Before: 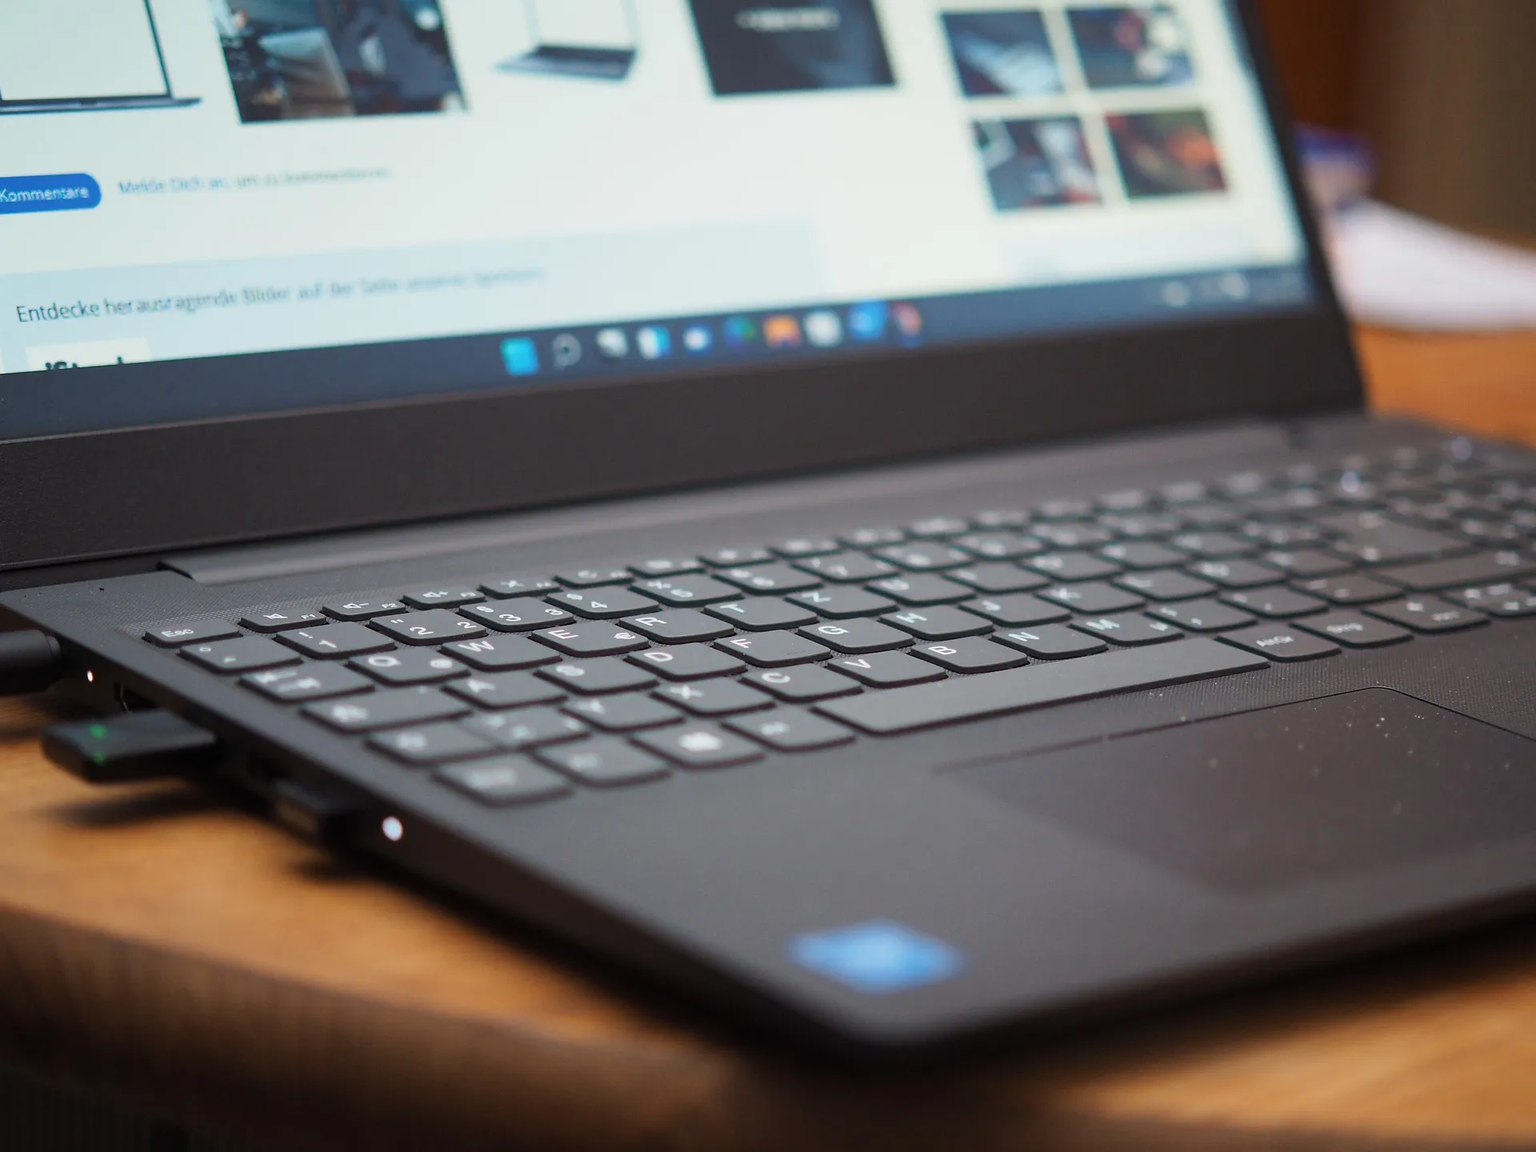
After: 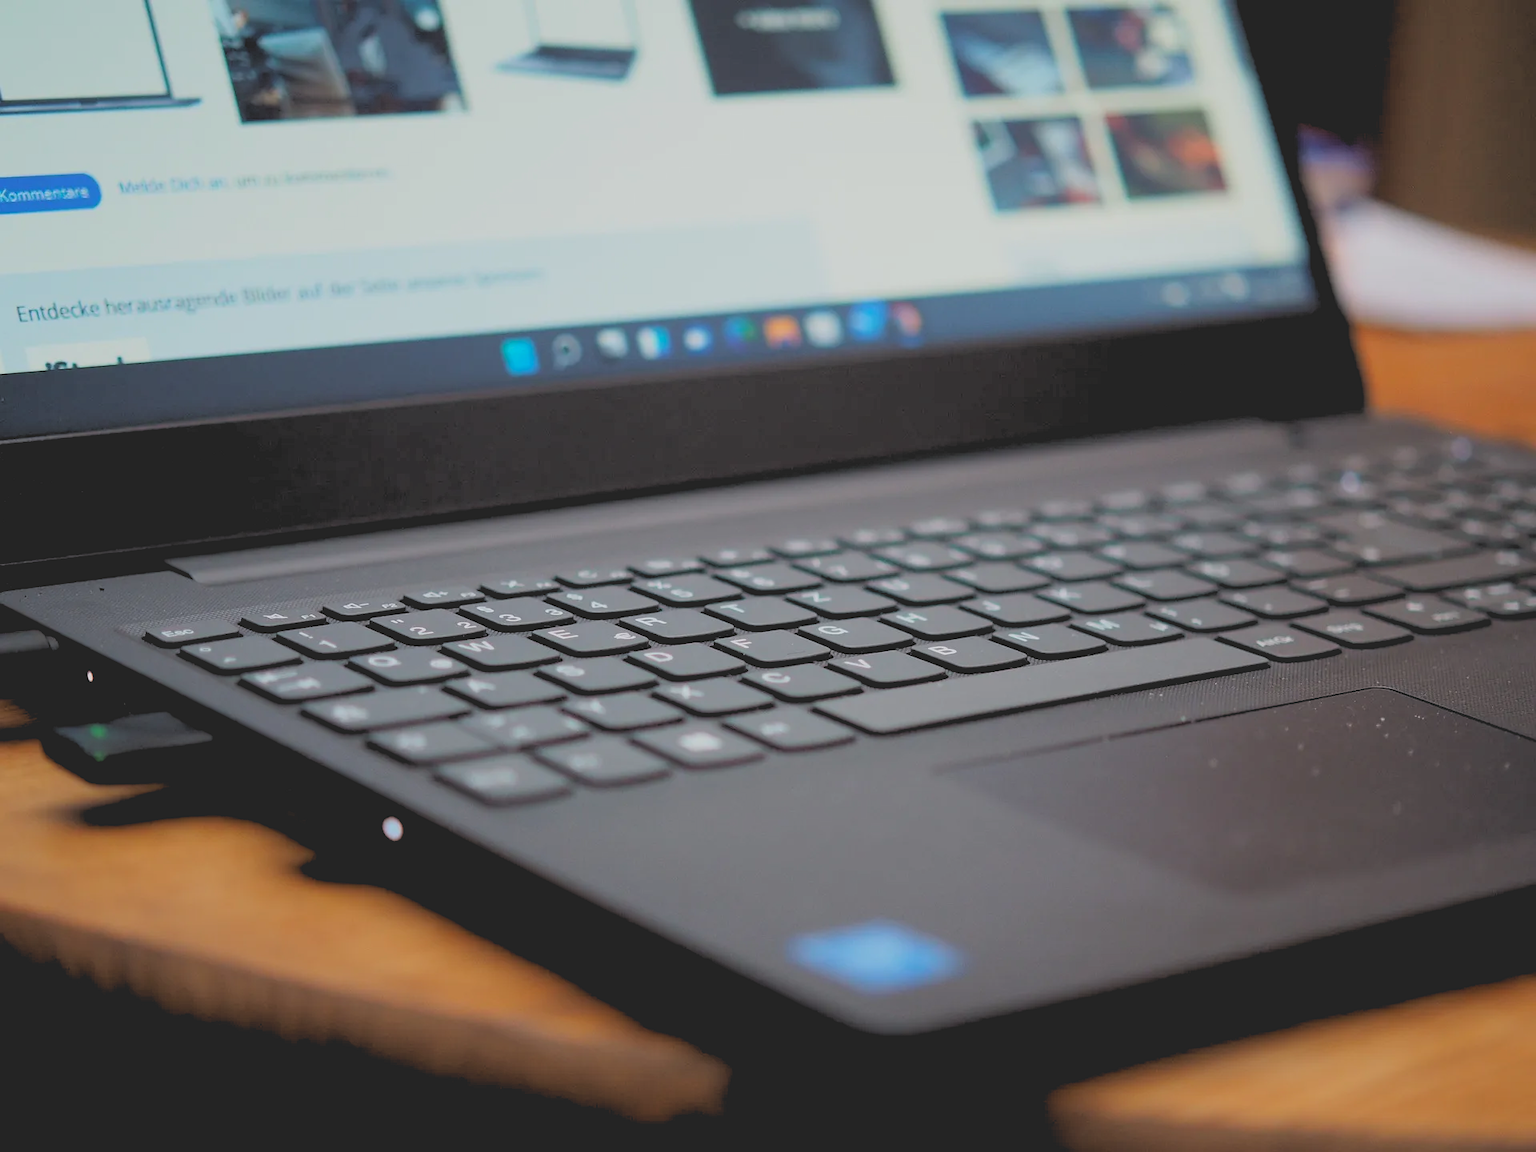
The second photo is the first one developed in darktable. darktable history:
rgb levels: levels [[0.029, 0.461, 0.922], [0, 0.5, 1], [0, 0.5, 1]]
contrast brightness saturation: contrast -0.28
